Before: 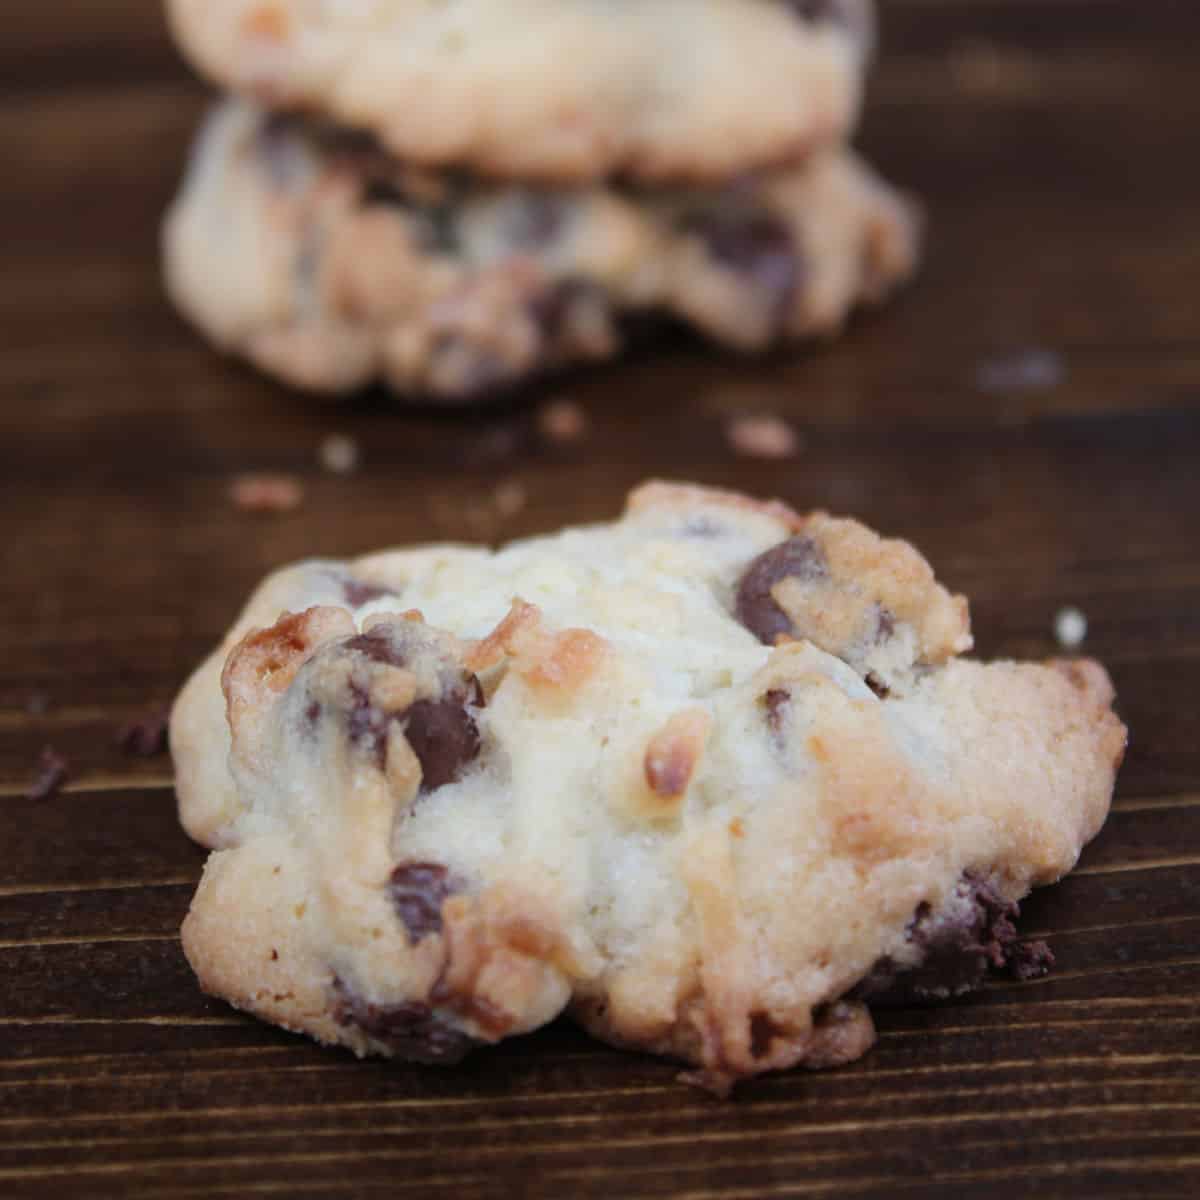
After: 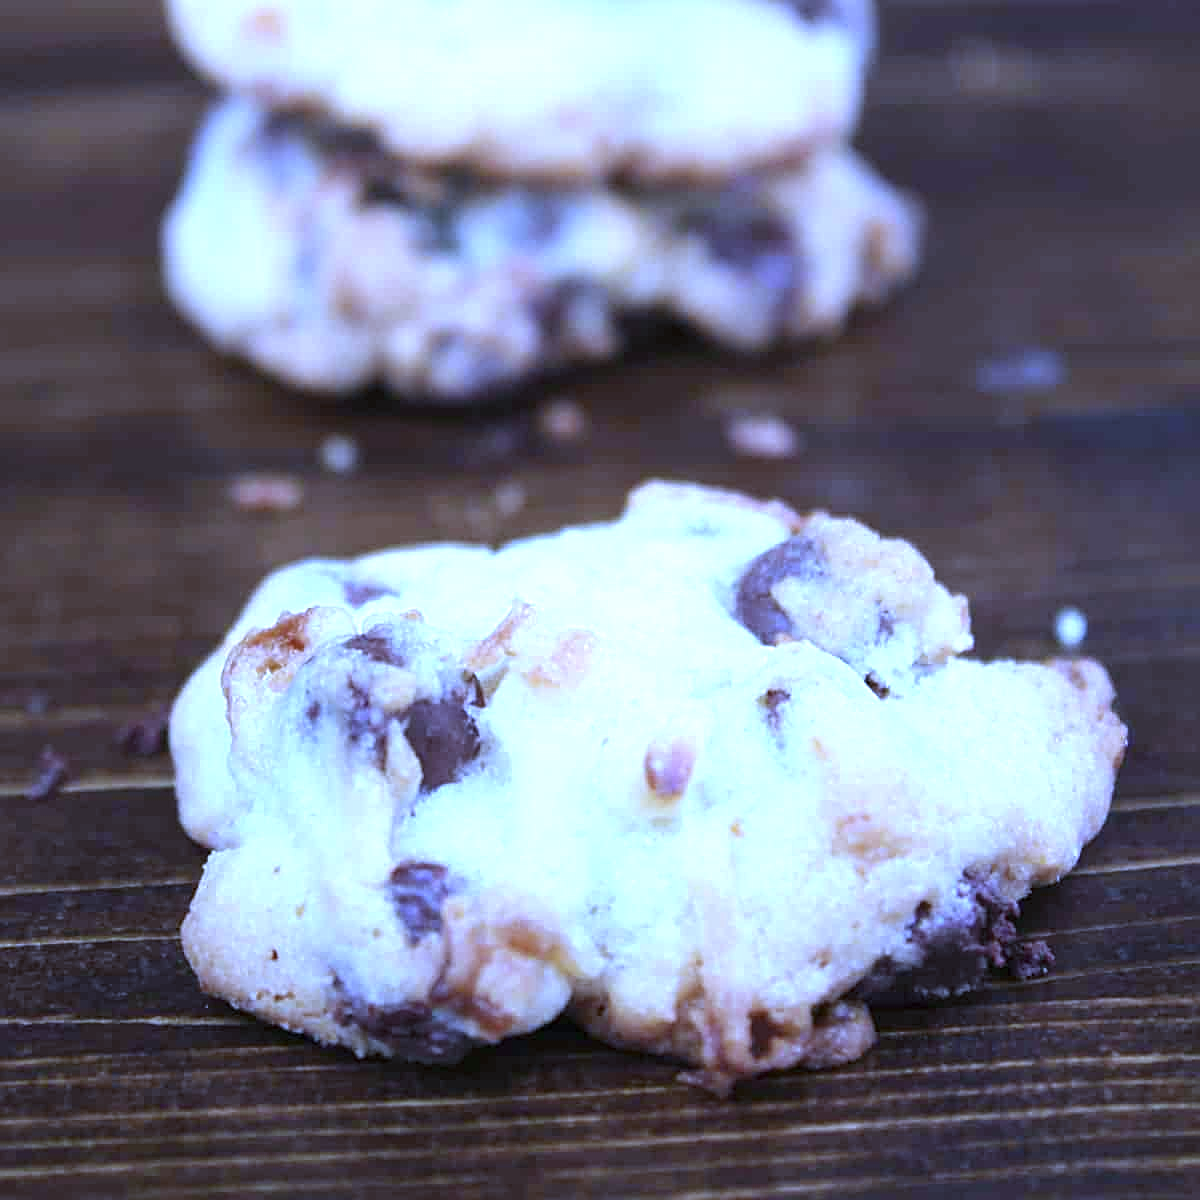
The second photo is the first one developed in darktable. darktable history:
white balance: red 0.766, blue 1.537
exposure: black level correction 0, exposure 1.1 EV, compensate exposure bias true, compensate highlight preservation false
sharpen: on, module defaults
